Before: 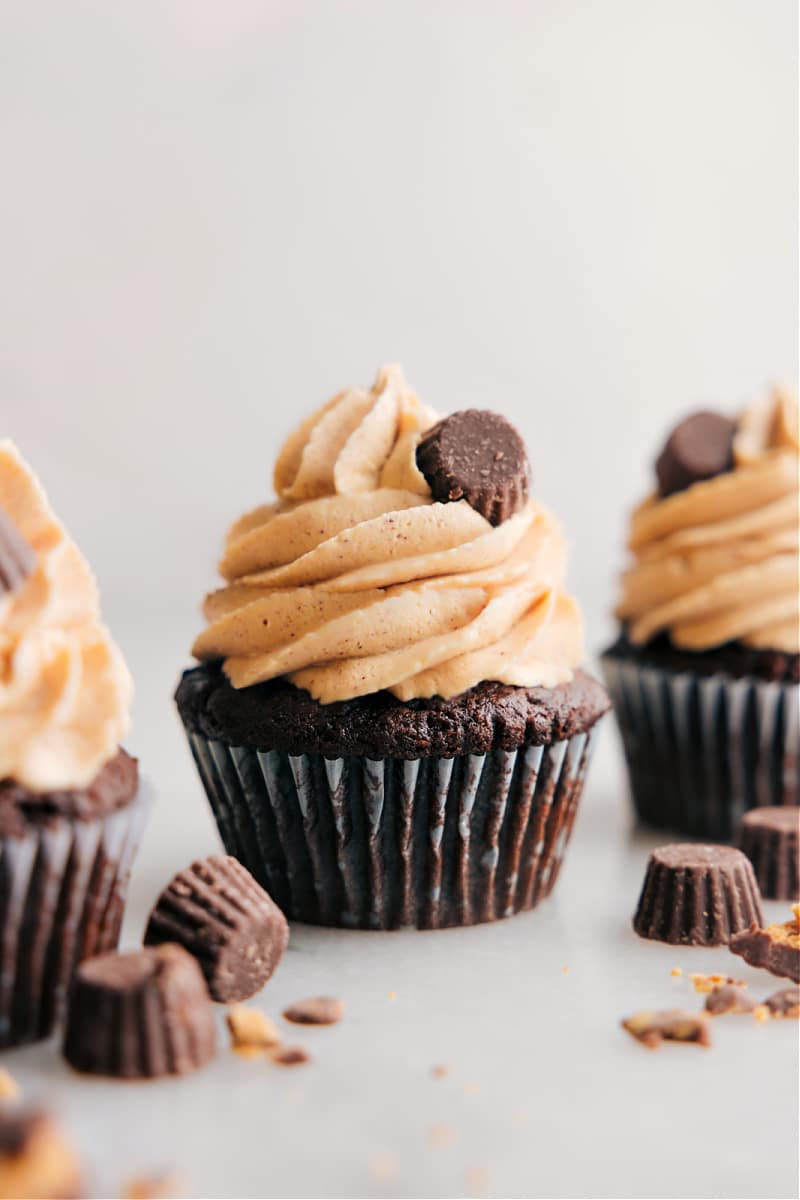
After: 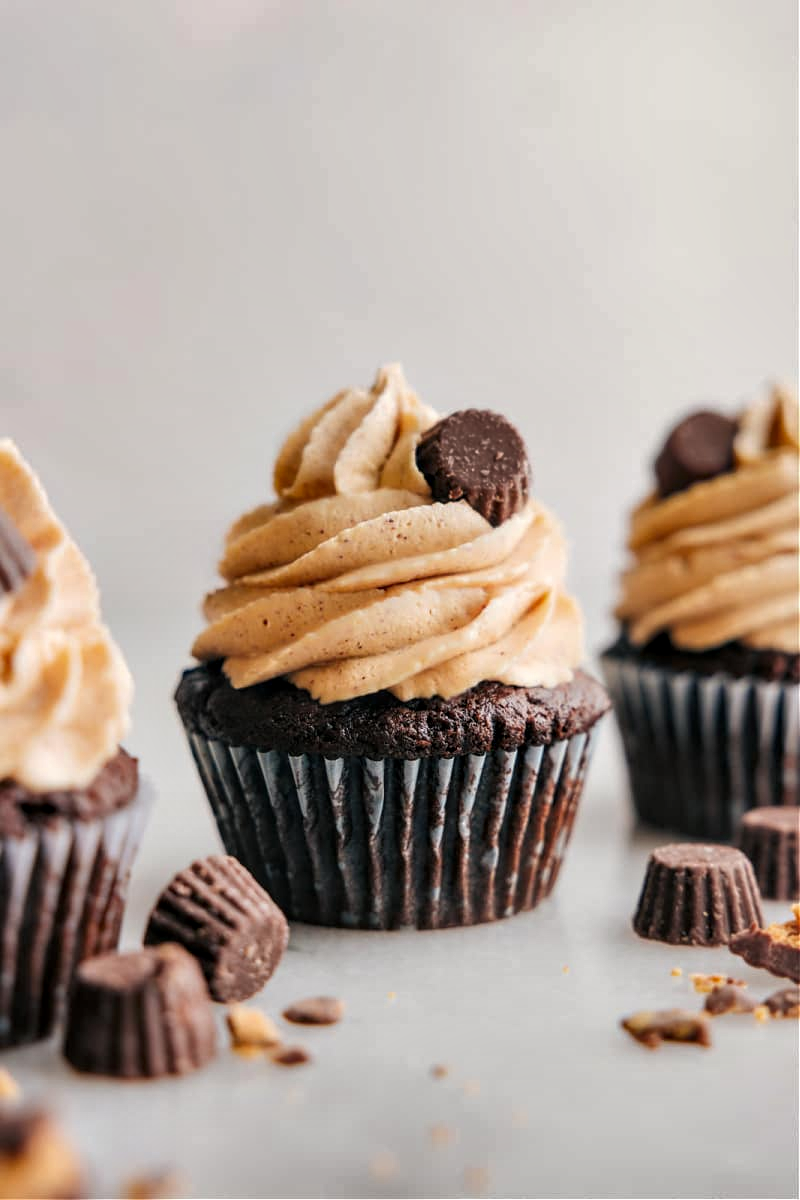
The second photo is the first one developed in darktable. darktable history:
shadows and highlights: shadows 53.04, soften with gaussian
local contrast: detail 130%
